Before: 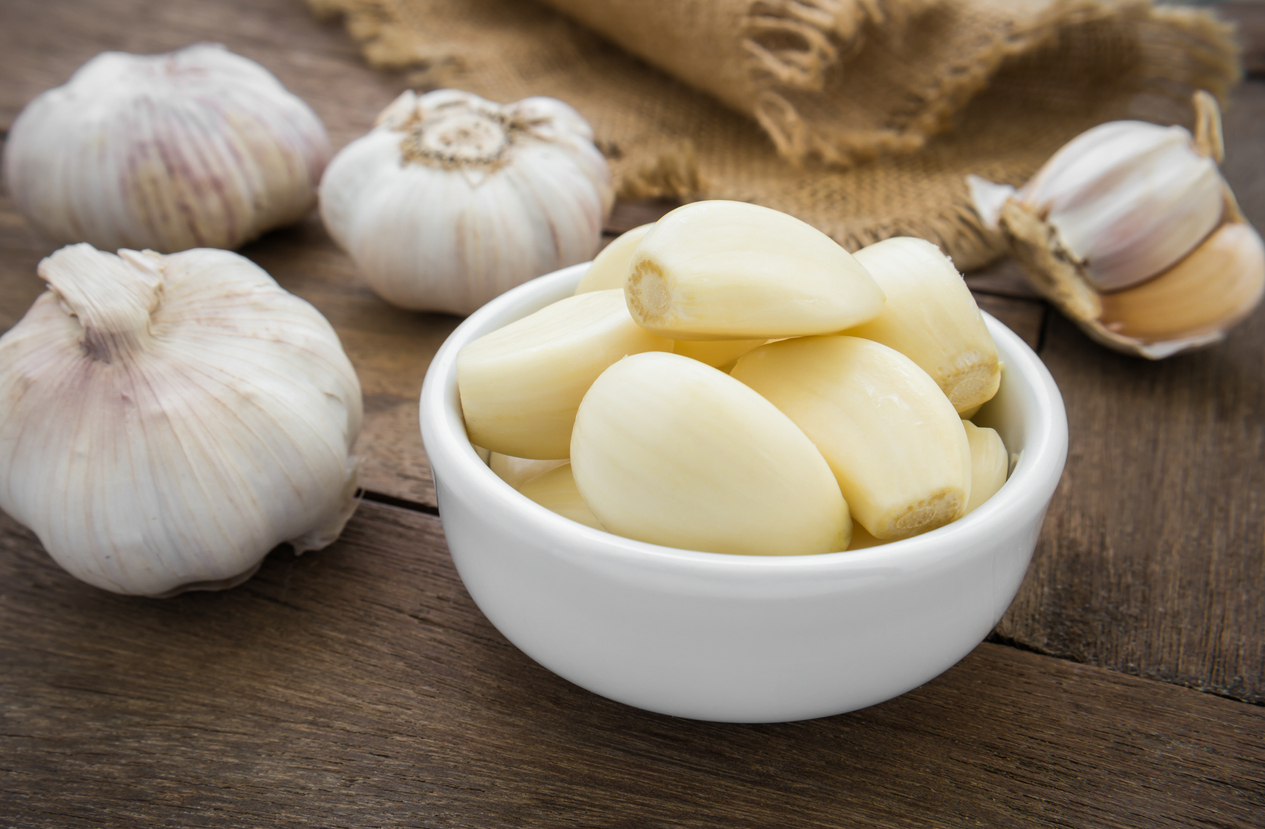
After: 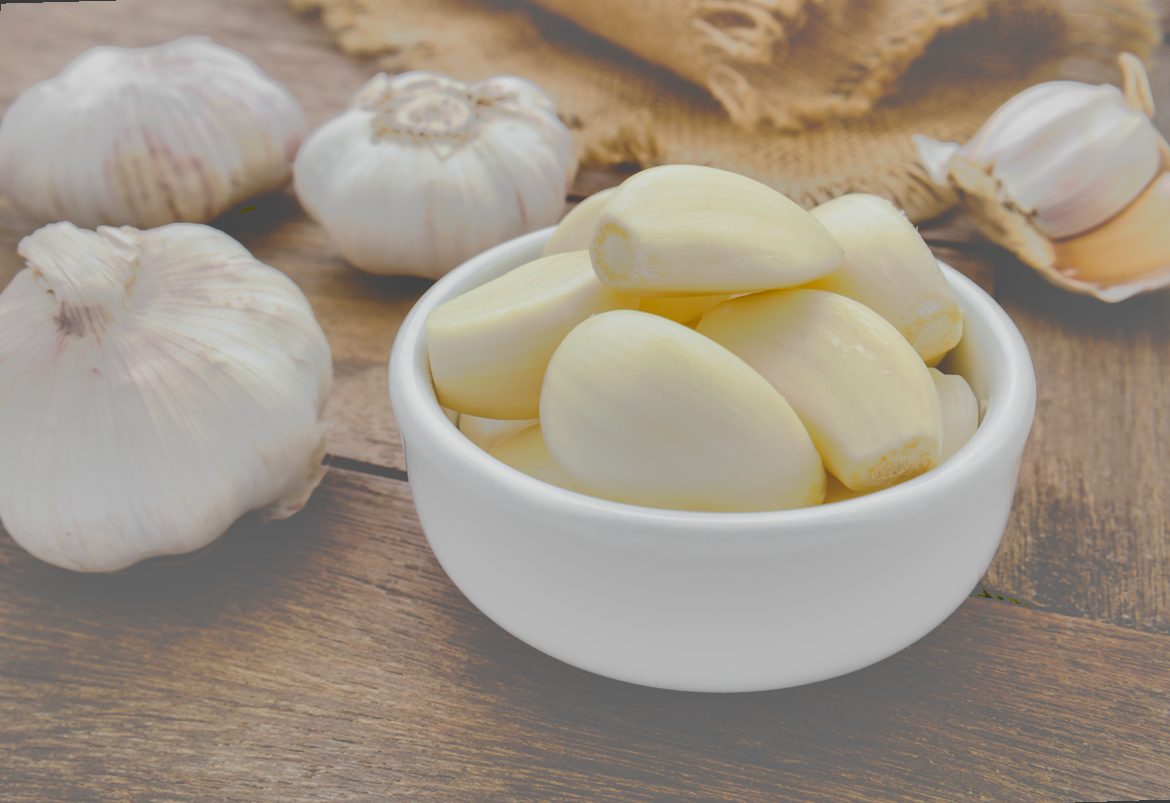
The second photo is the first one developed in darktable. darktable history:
exposure: black level correction 0, exposure 1.1 EV, compensate exposure bias true, compensate highlight preservation false
shadows and highlights: shadows 30.63, highlights -63.22, shadows color adjustment 98%, highlights color adjustment 58.61%, soften with gaussian
filmic rgb: black relative exposure -7.65 EV, white relative exposure 4.56 EV, hardness 3.61, contrast 1.05
tone curve: curves: ch0 [(0, 0) (0.003, 0.439) (0.011, 0.439) (0.025, 0.439) (0.044, 0.439) (0.069, 0.439) (0.1, 0.439) (0.136, 0.44) (0.177, 0.444) (0.224, 0.45) (0.277, 0.462) (0.335, 0.487) (0.399, 0.528) (0.468, 0.577) (0.543, 0.621) (0.623, 0.669) (0.709, 0.715) (0.801, 0.764) (0.898, 0.804) (1, 1)], preserve colors none
color correction: saturation 1.34
rotate and perspective: rotation -1.68°, lens shift (vertical) -0.146, crop left 0.049, crop right 0.912, crop top 0.032, crop bottom 0.96
